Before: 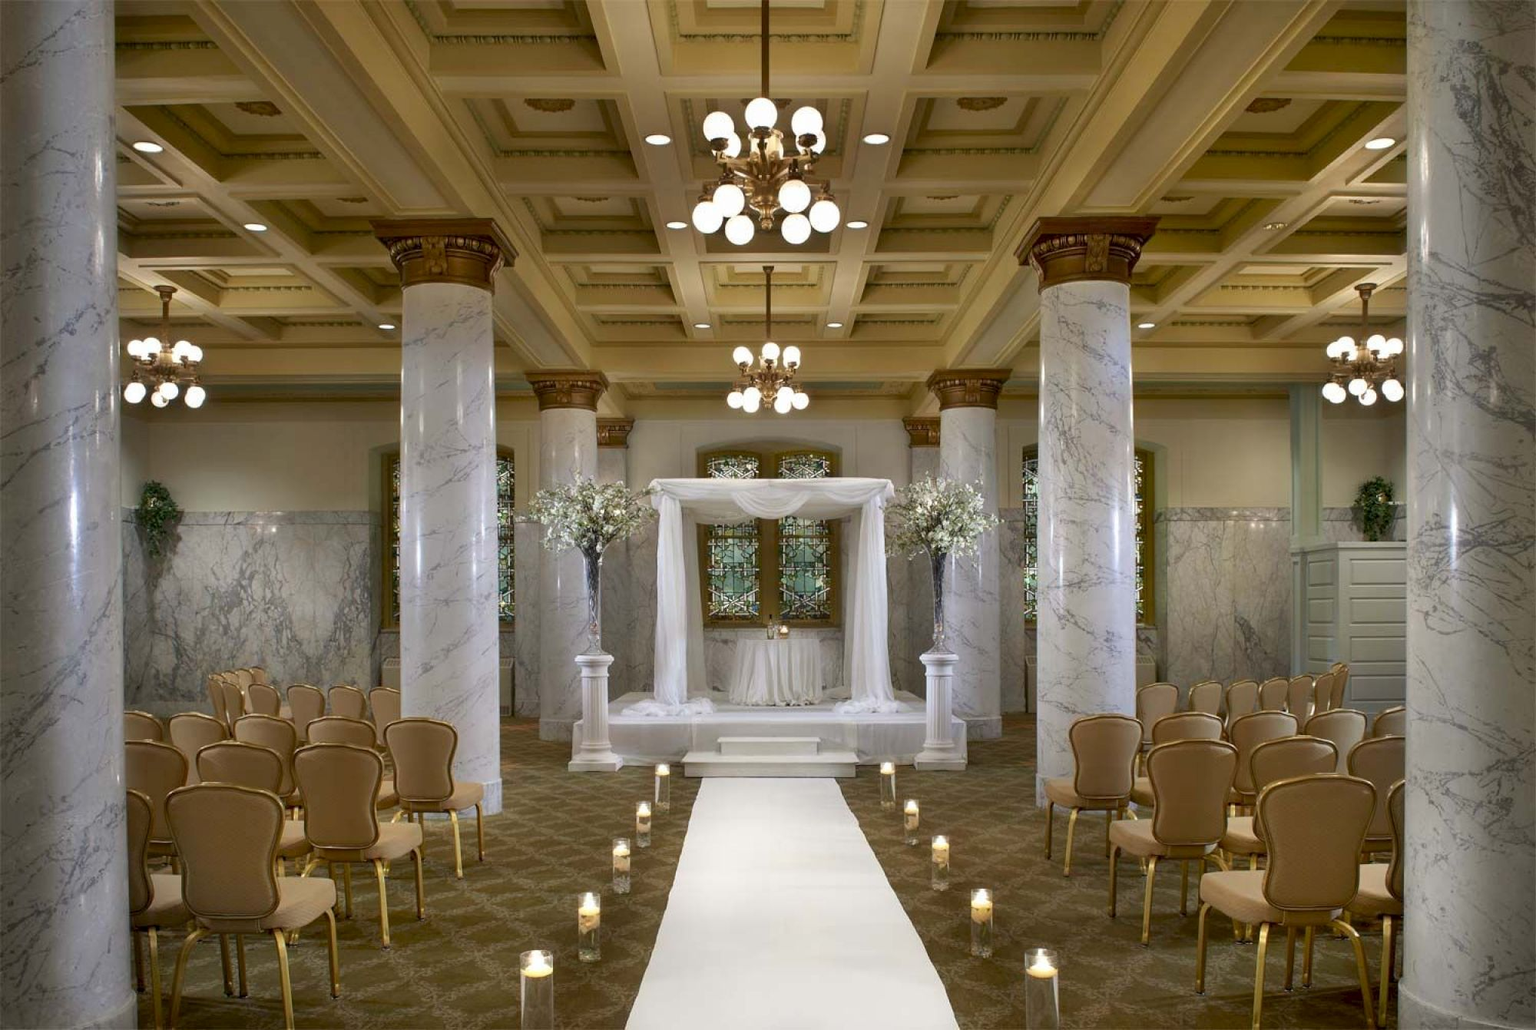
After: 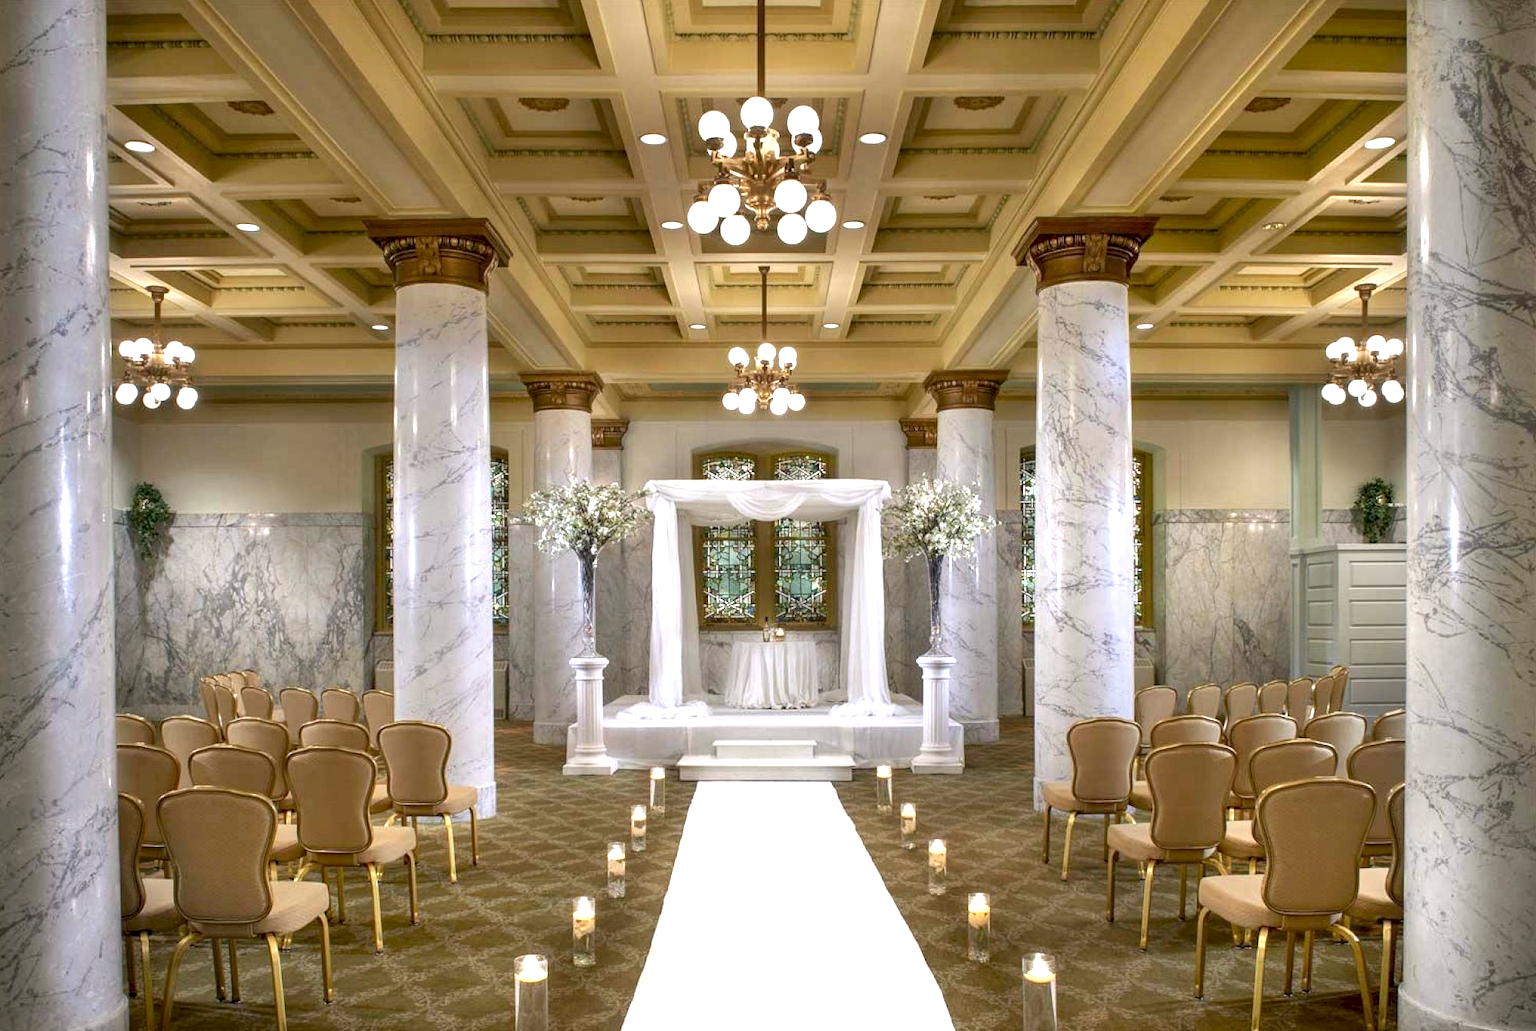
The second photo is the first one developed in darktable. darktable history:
exposure: exposure 0.766 EV, compensate highlight preservation false
white balance: red 1.009, blue 1.027
local contrast: on, module defaults
crop and rotate: left 0.614%, top 0.179%, bottom 0.309%
